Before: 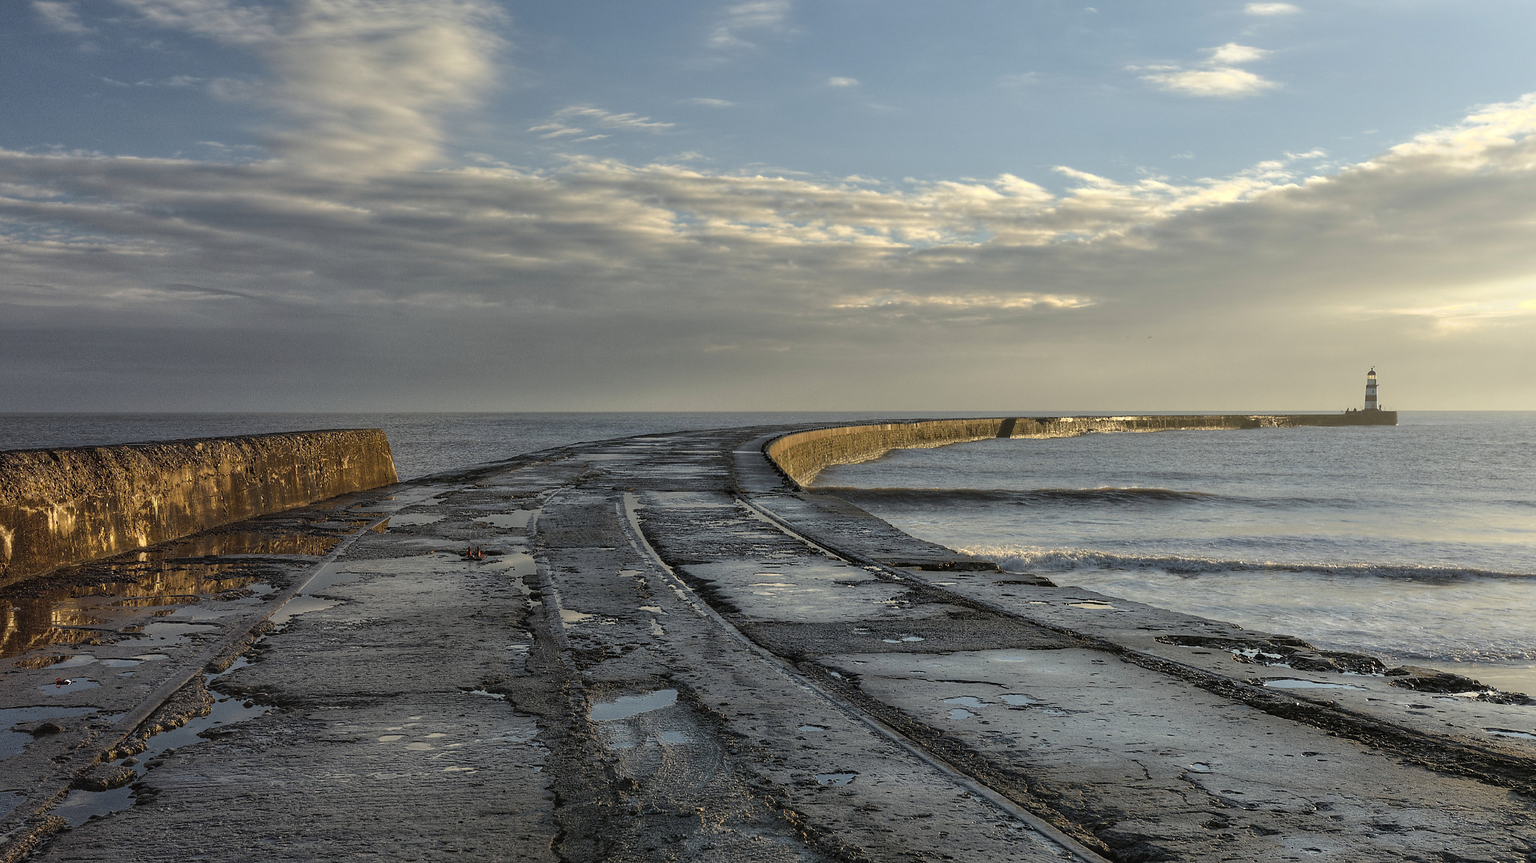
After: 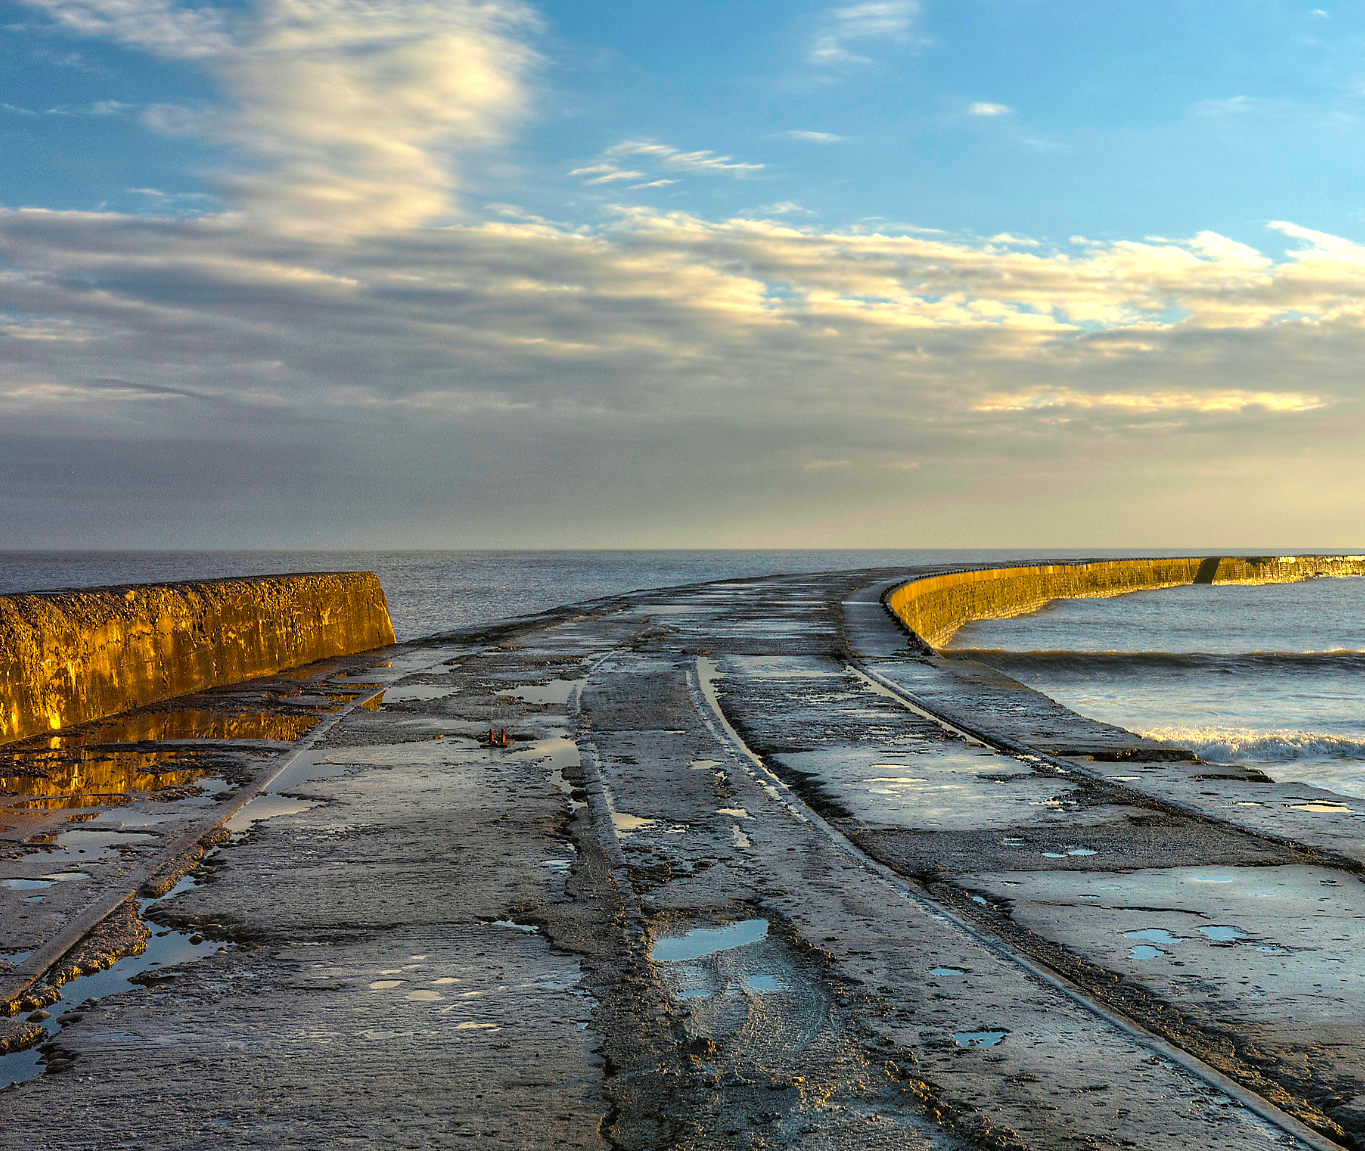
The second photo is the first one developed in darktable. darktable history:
color balance rgb: linear chroma grading › global chroma 20%, perceptual saturation grading › global saturation 25%, perceptual brilliance grading › global brilliance 20%, global vibrance 20%
crop and rotate: left 6.617%, right 26.717%
